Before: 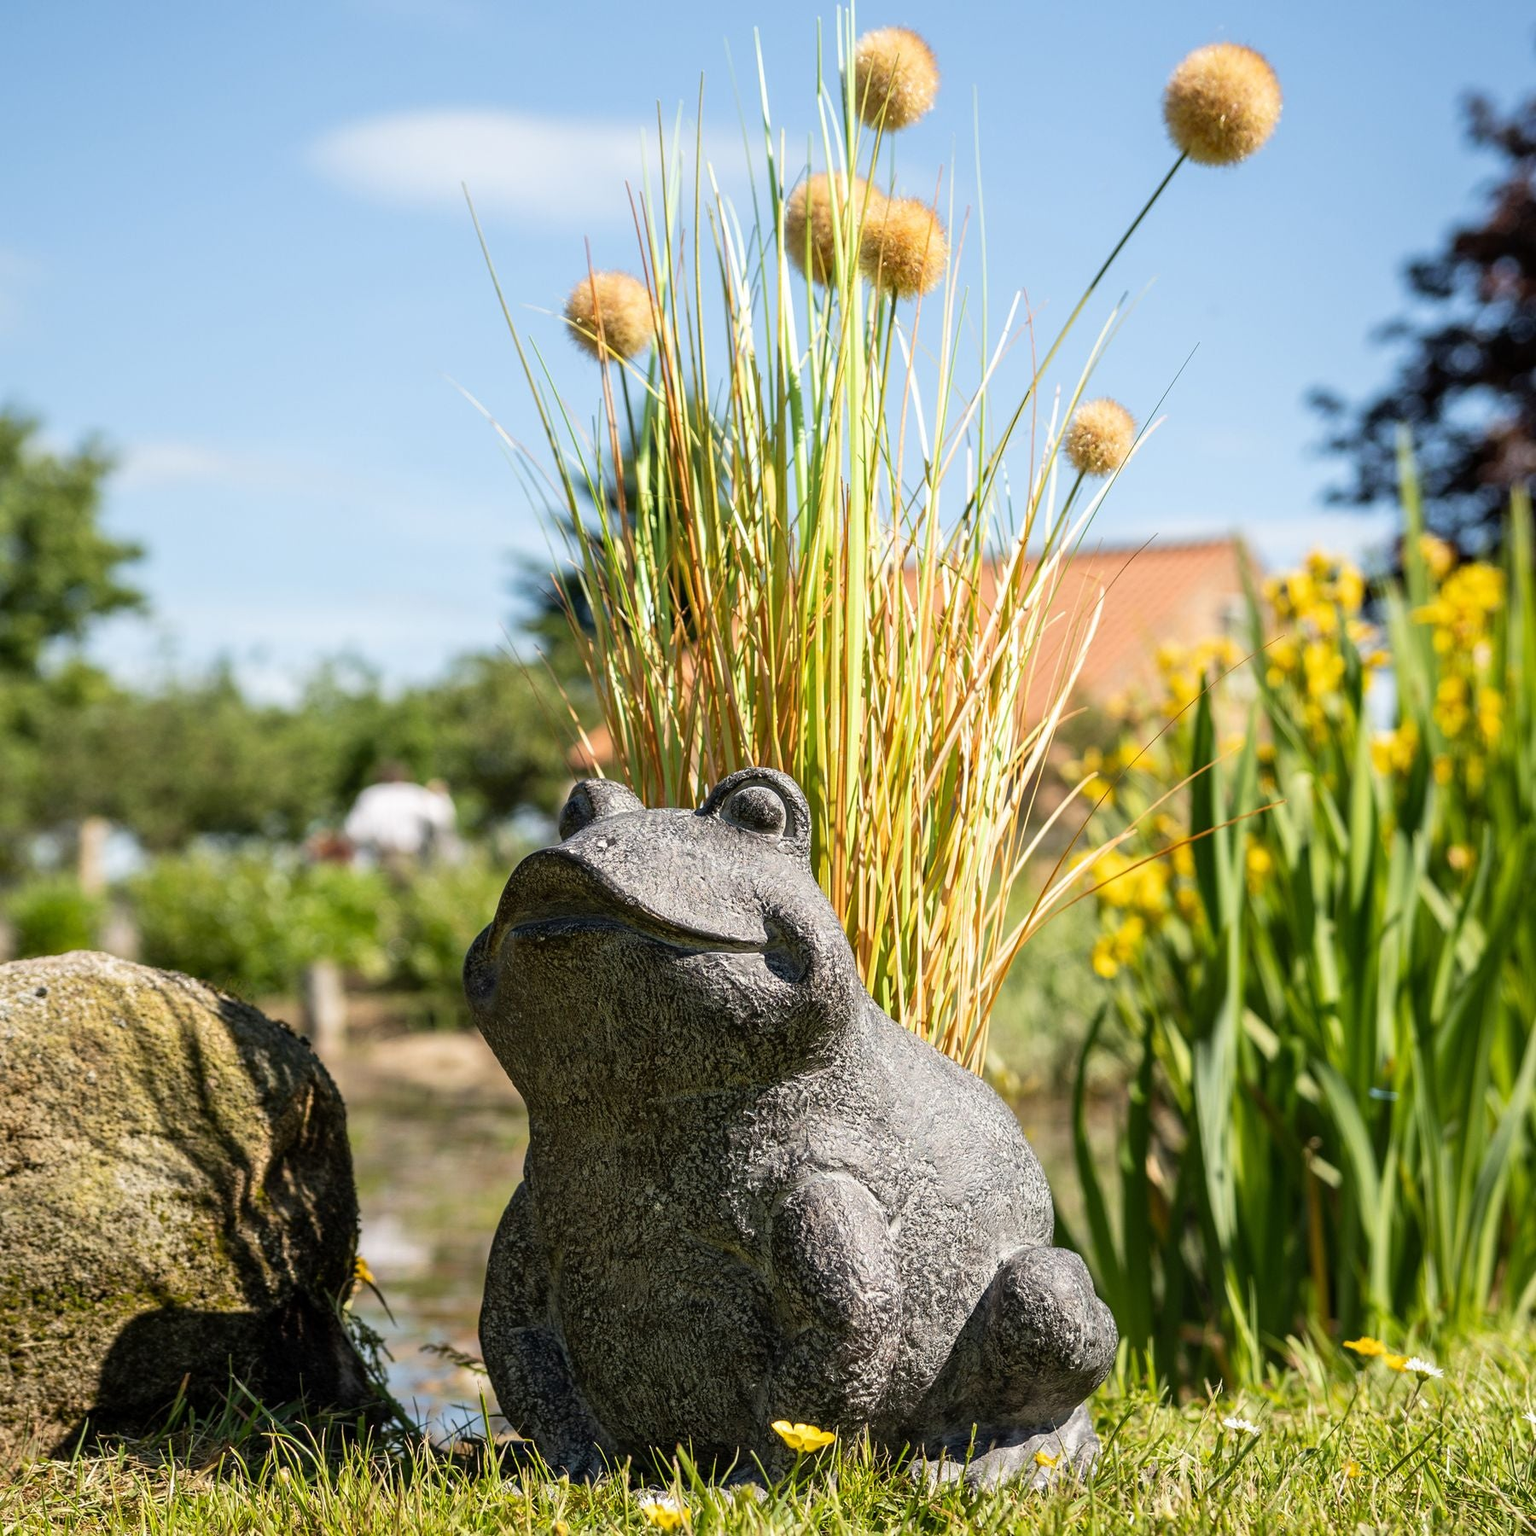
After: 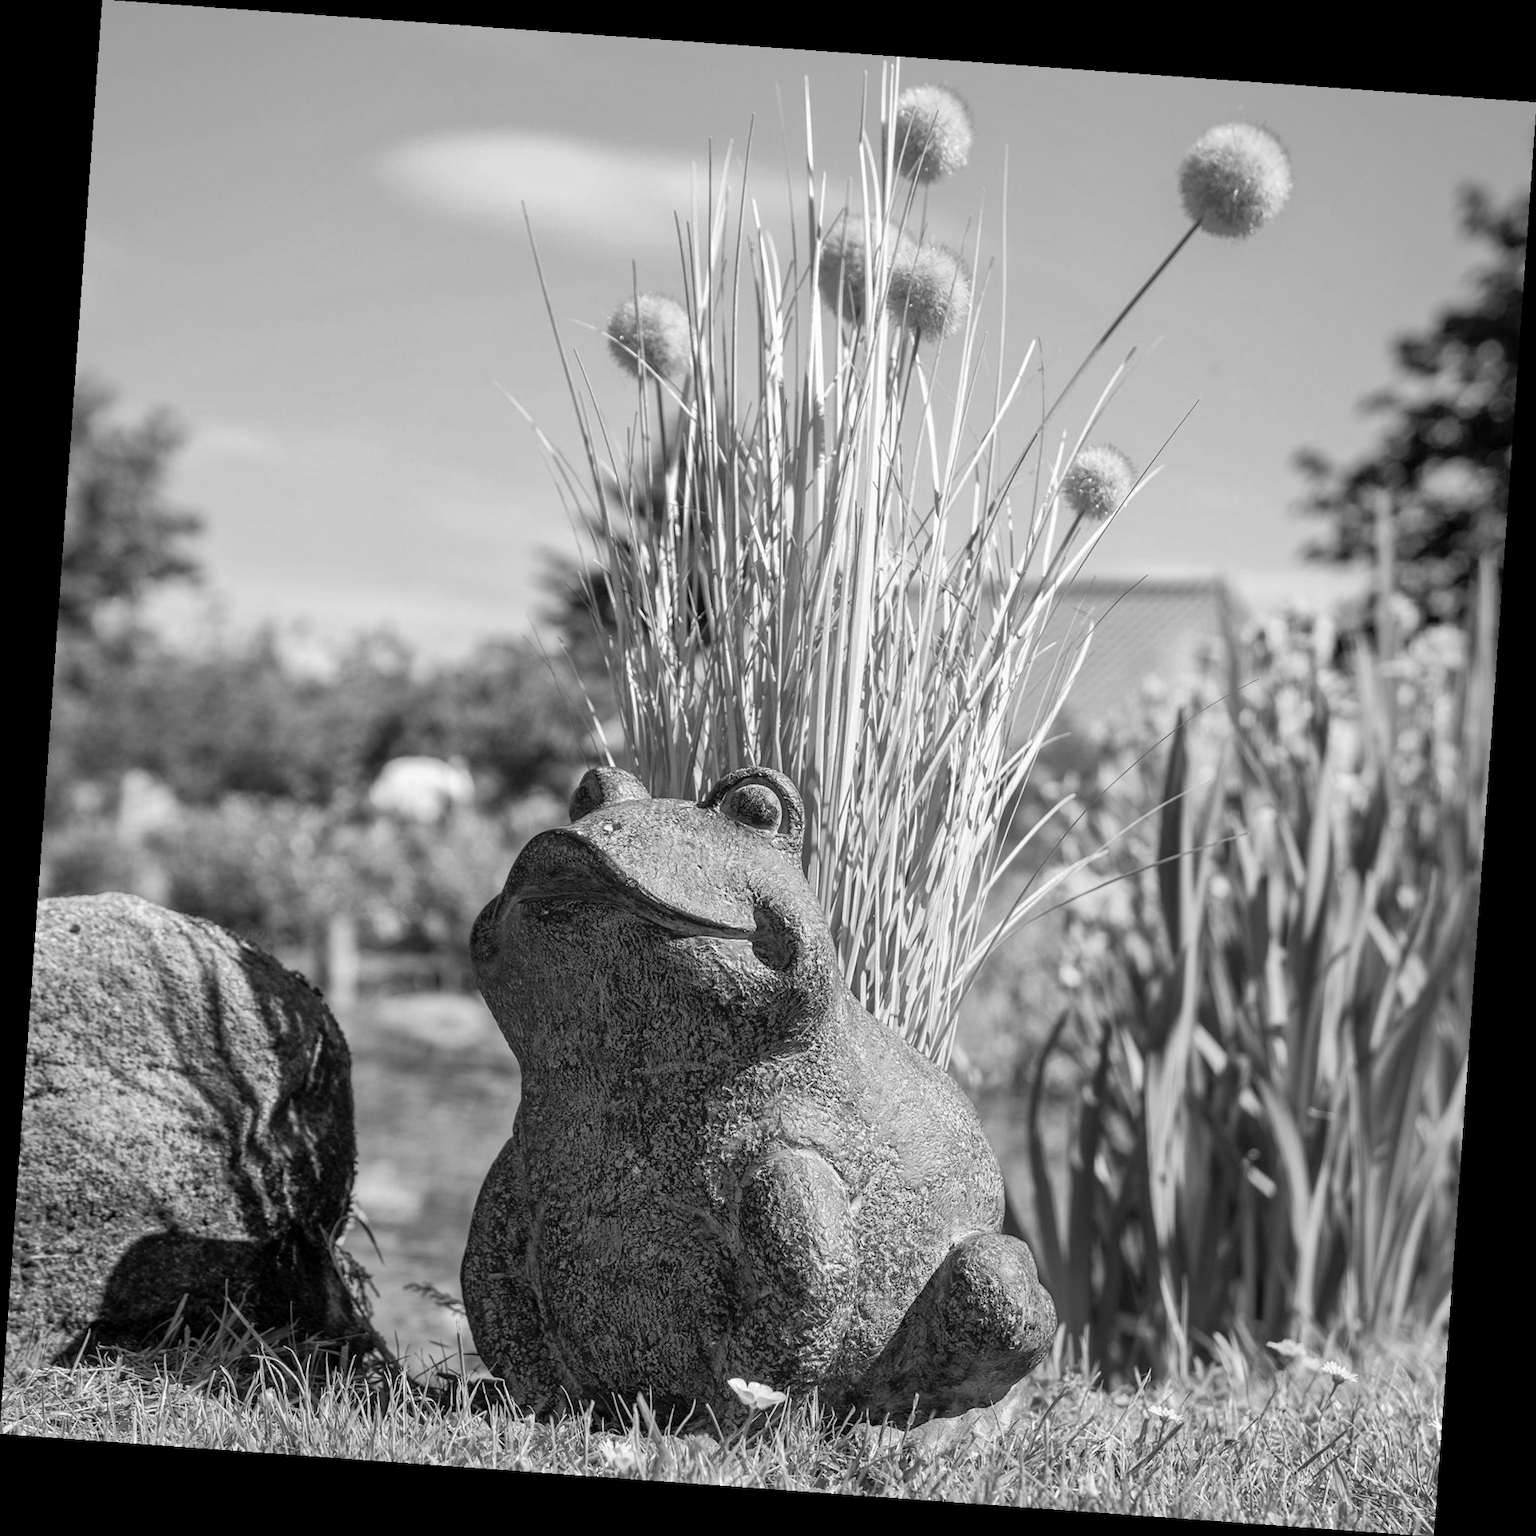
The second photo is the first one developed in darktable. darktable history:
shadows and highlights: on, module defaults
rotate and perspective: rotation 4.1°, automatic cropping off
color zones: curves: ch0 [(0.224, 0.526) (0.75, 0.5)]; ch1 [(0.055, 0.526) (0.224, 0.761) (0.377, 0.526) (0.75, 0.5)]
monochrome: on, module defaults
